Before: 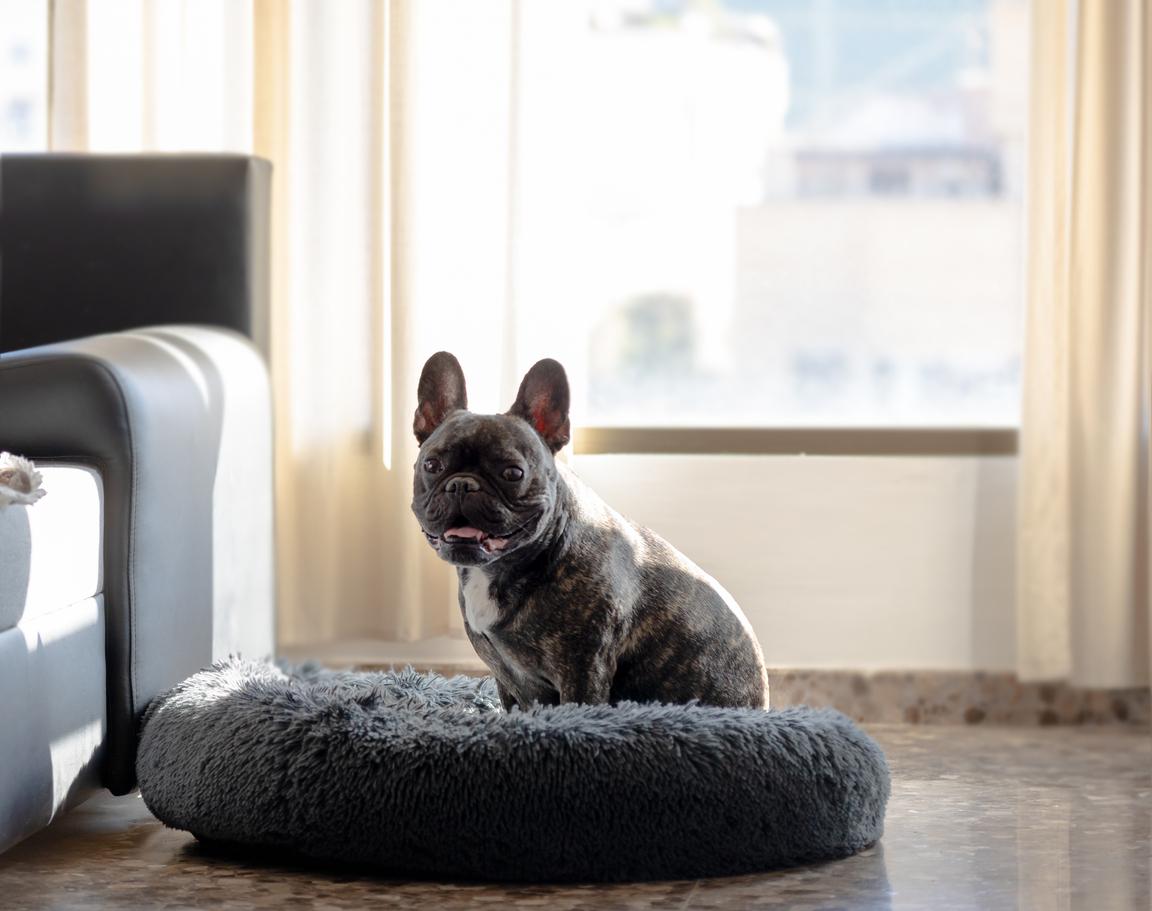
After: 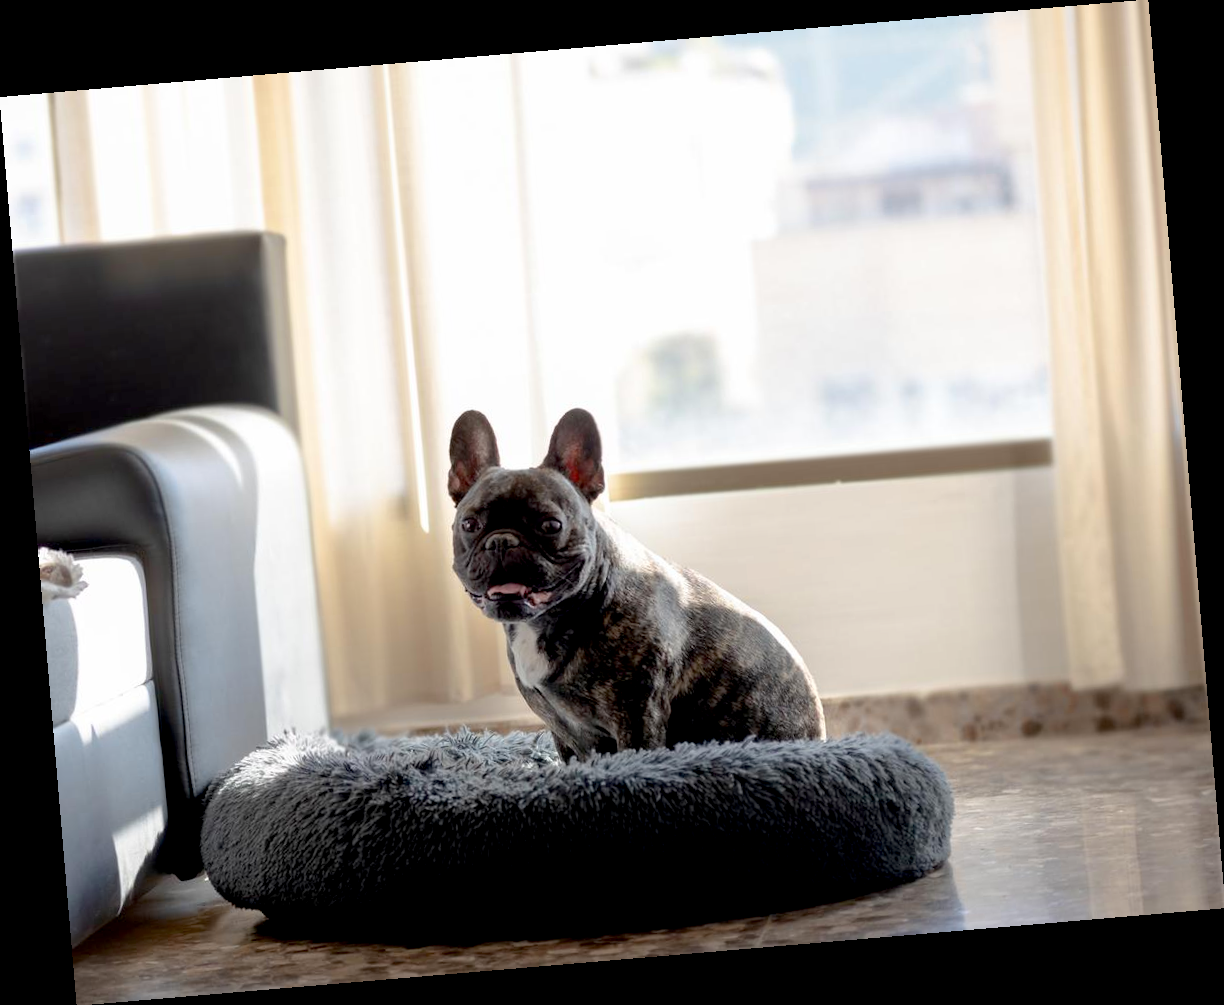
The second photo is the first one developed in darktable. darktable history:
rotate and perspective: rotation -4.86°, automatic cropping off
exposure: black level correction 0.011, compensate highlight preservation false
